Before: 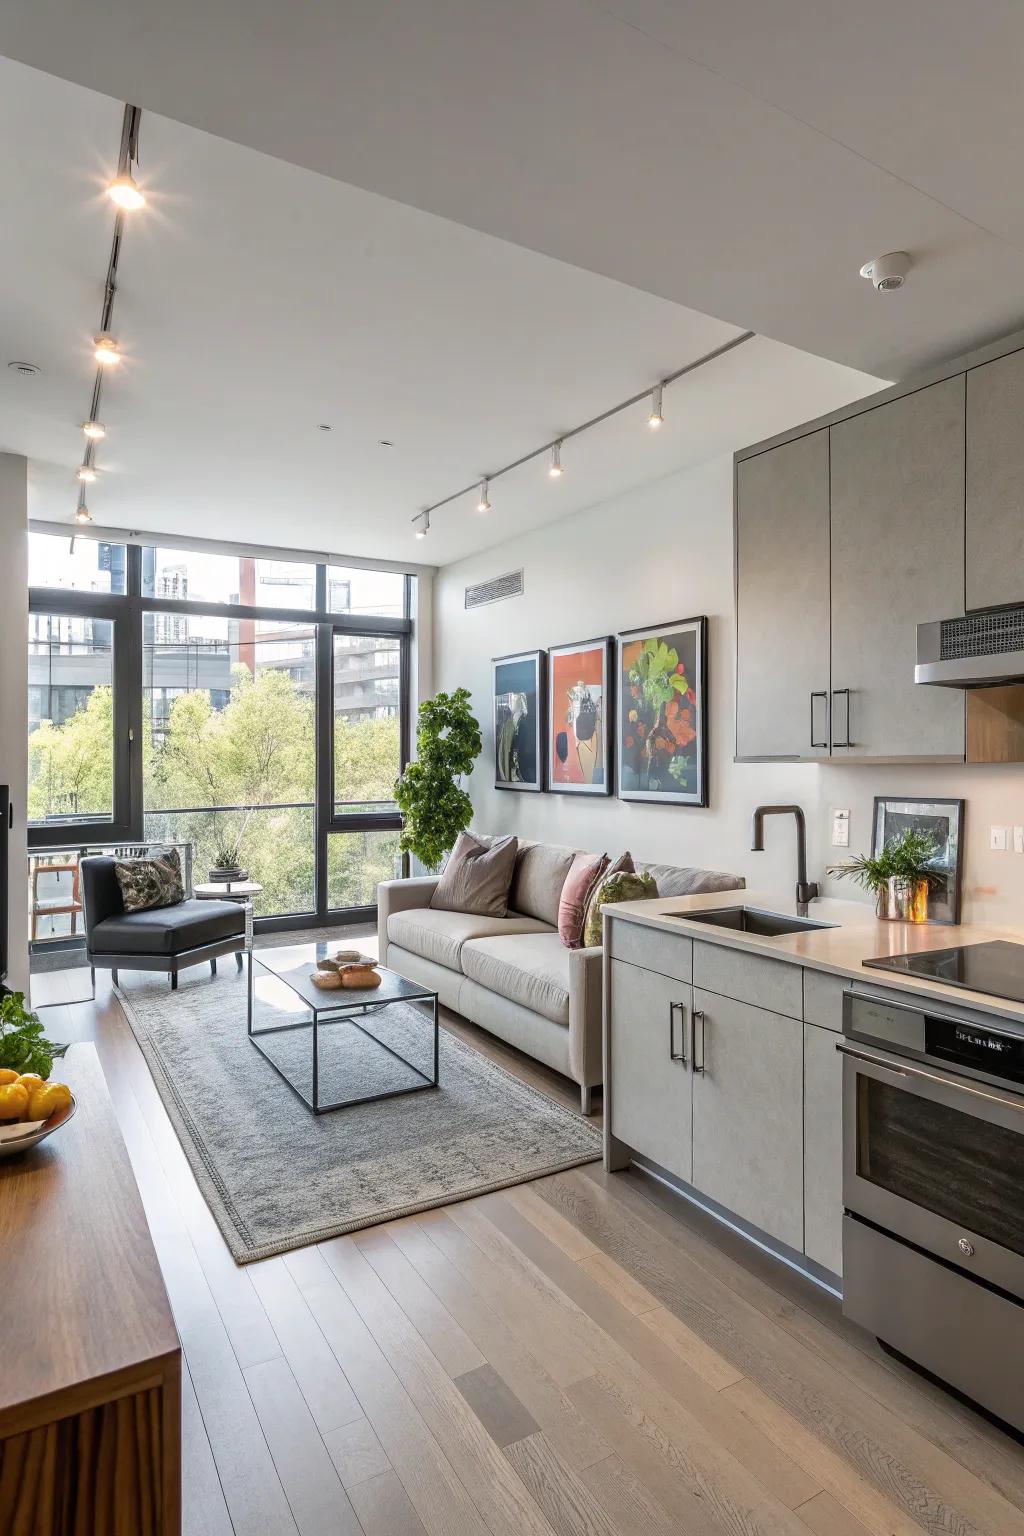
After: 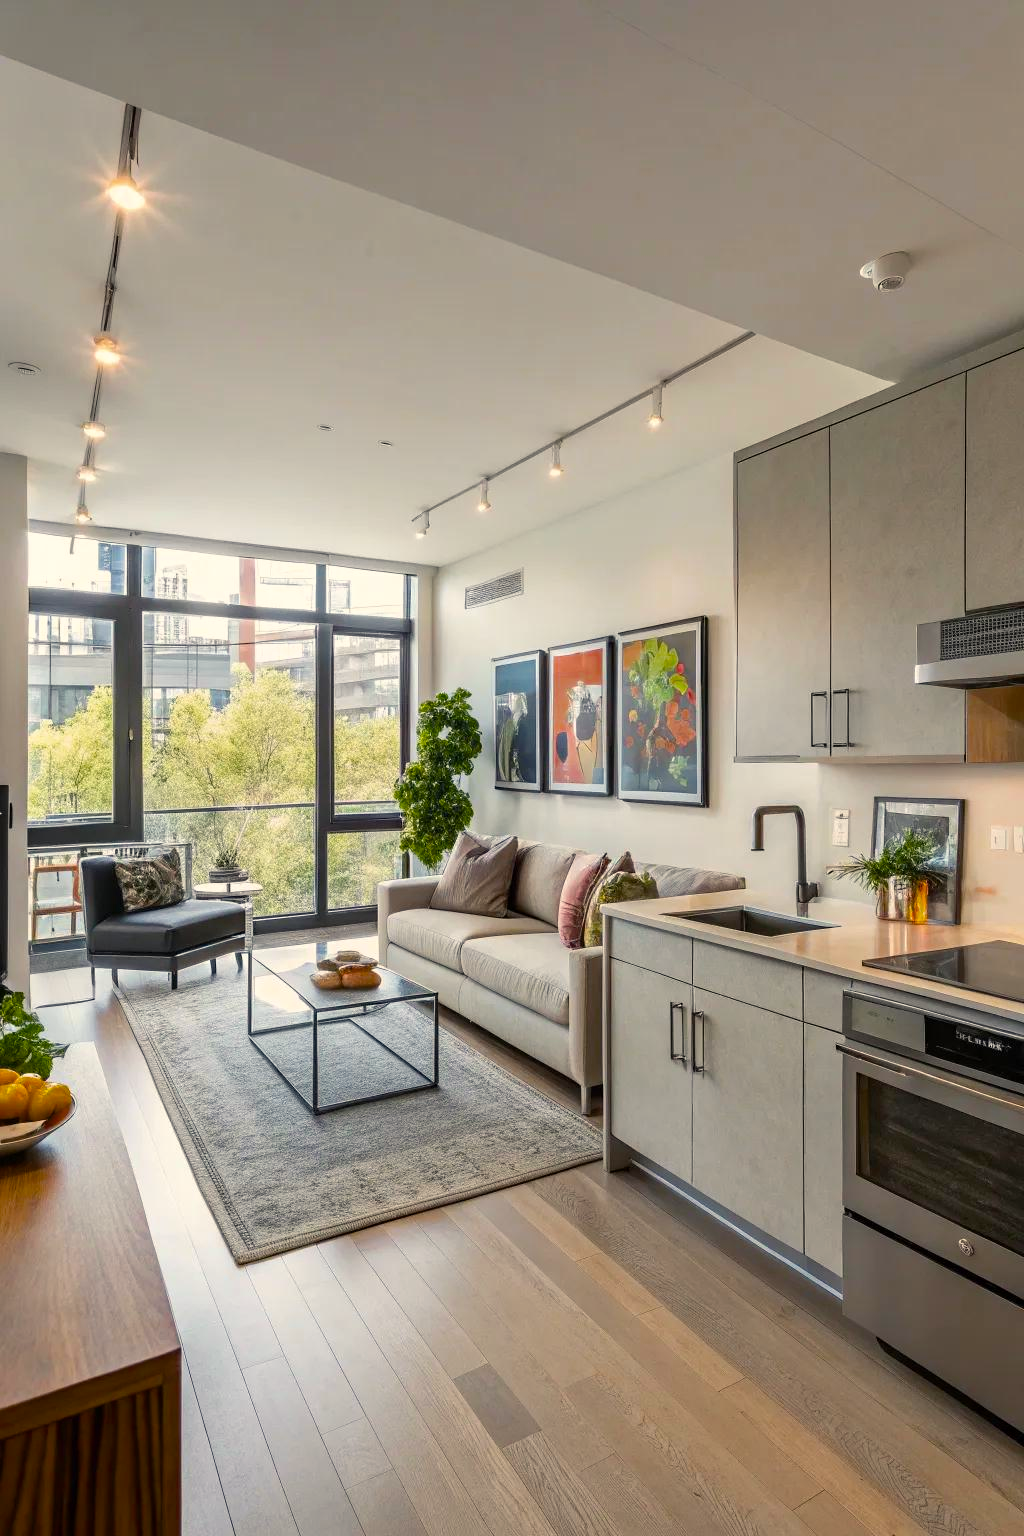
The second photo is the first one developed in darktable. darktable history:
color balance rgb: highlights gain › chroma 2.98%, highlights gain › hue 78.6°, perceptual saturation grading › global saturation 19.918%, global vibrance -1.636%, saturation formula JzAzBz (2021)
